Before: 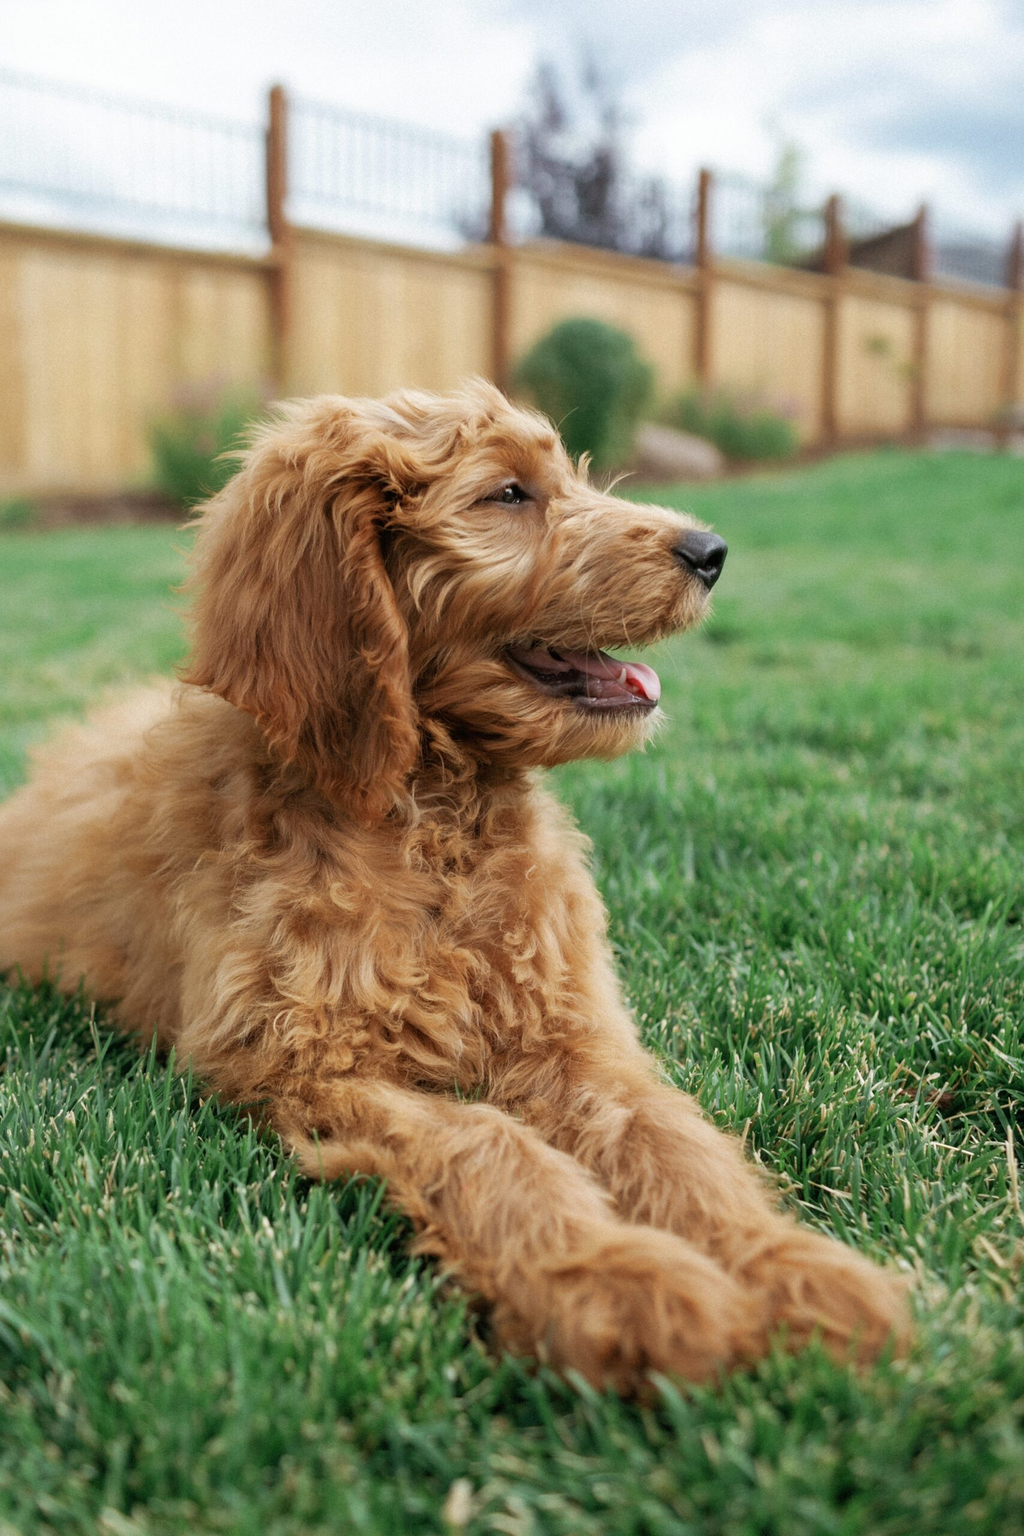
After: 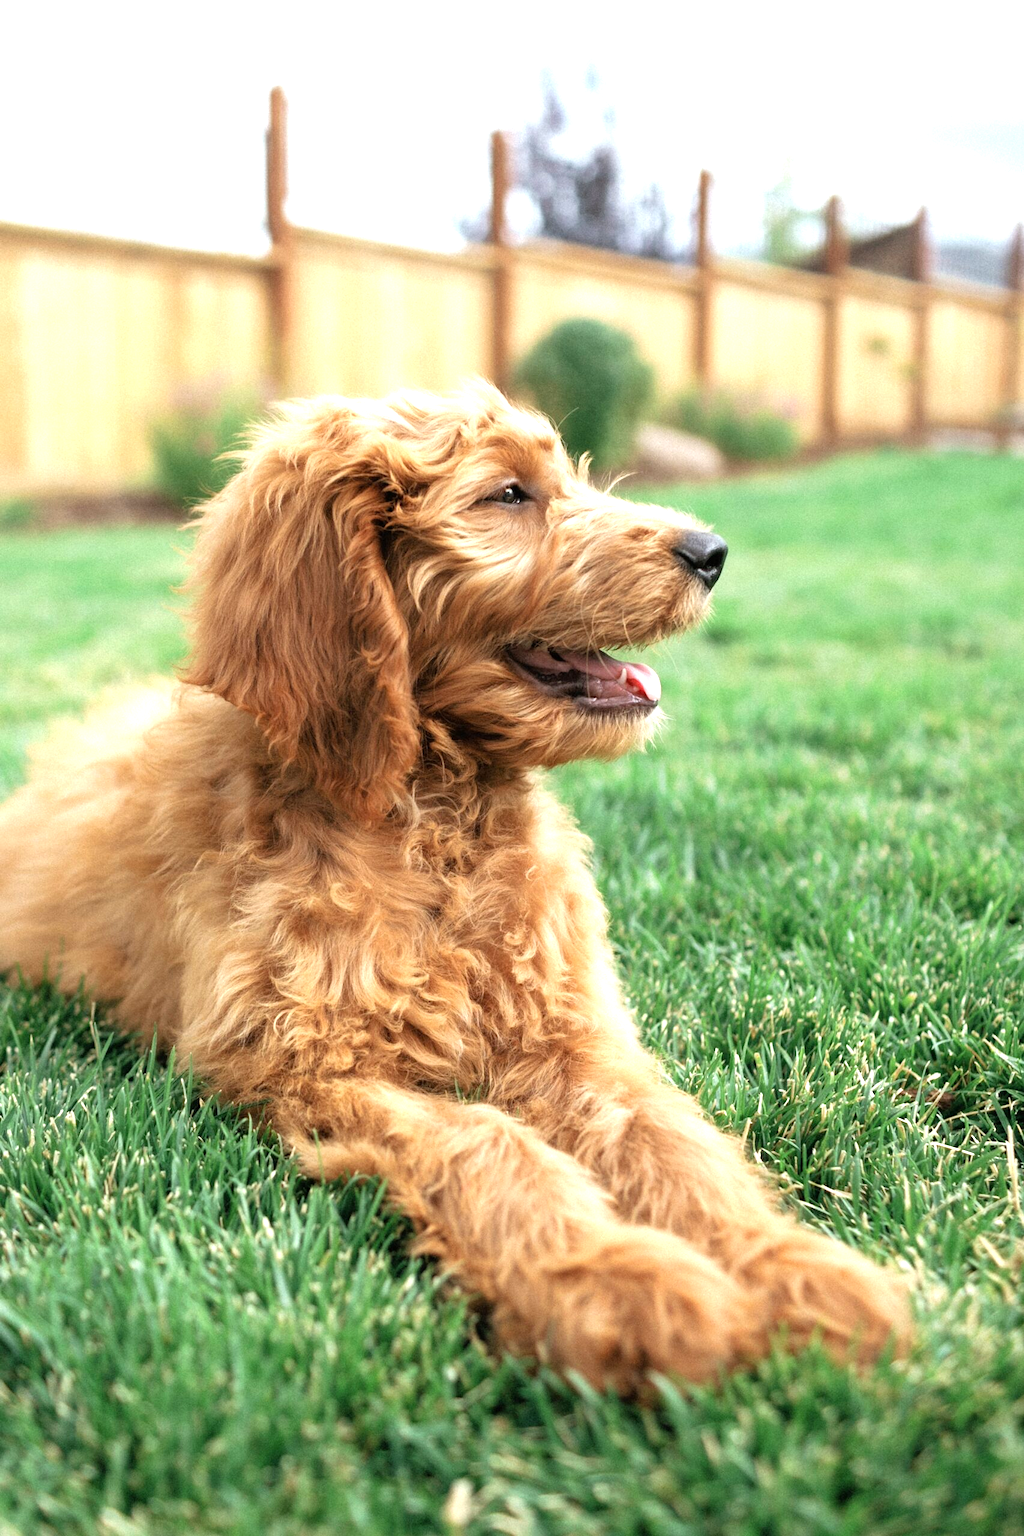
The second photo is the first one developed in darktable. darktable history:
exposure: exposure 0.61 EV, compensate highlight preservation false
tone equalizer: -8 EV -0.419 EV, -7 EV -0.39 EV, -6 EV -0.327 EV, -5 EV -0.201 EV, -3 EV 0.237 EV, -2 EV 0.304 EV, -1 EV 0.376 EV, +0 EV 0.429 EV
